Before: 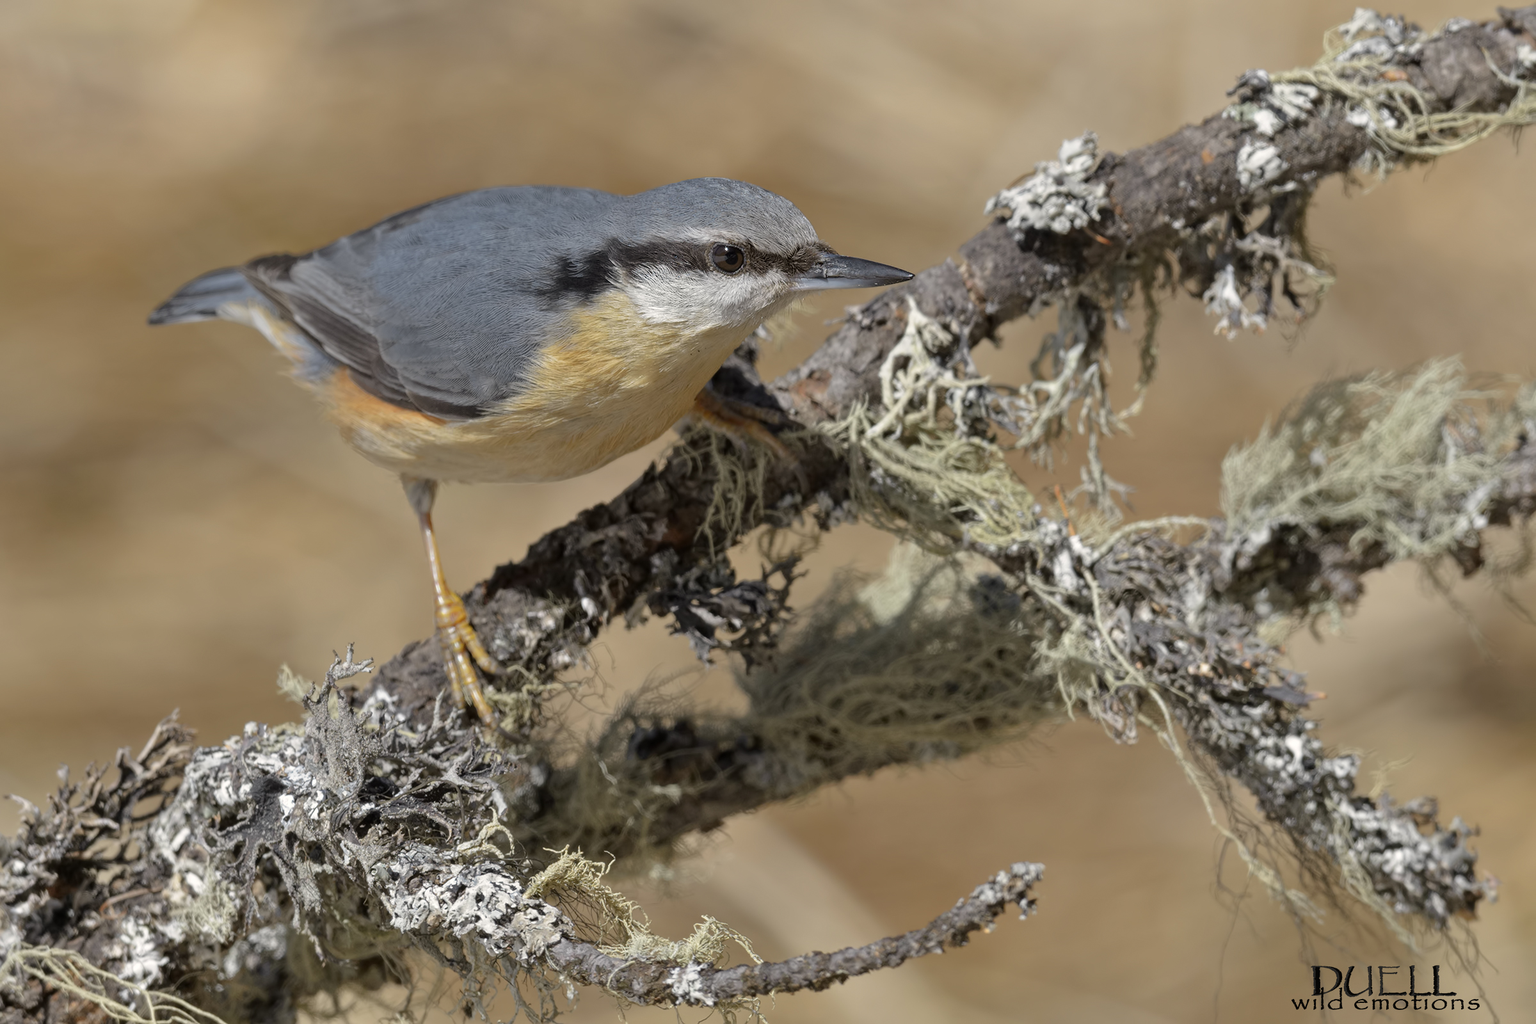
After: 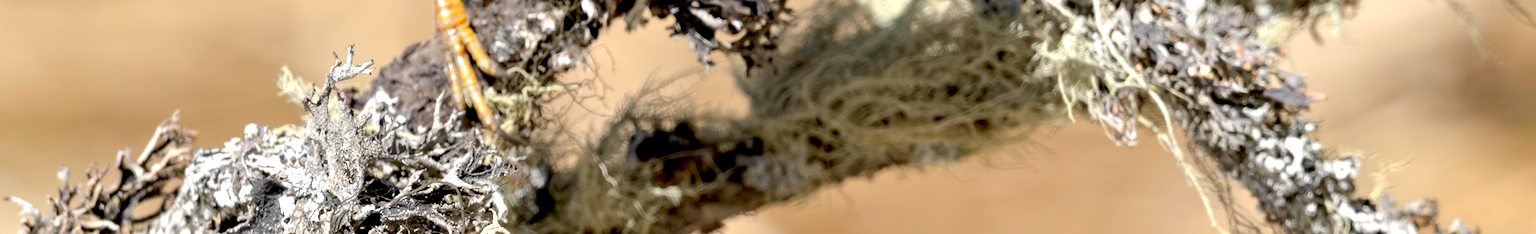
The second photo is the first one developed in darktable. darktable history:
crop and rotate: top 58.531%, bottom 18.548%
exposure: black level correction 0.01, exposure 1 EV, compensate highlight preservation false
